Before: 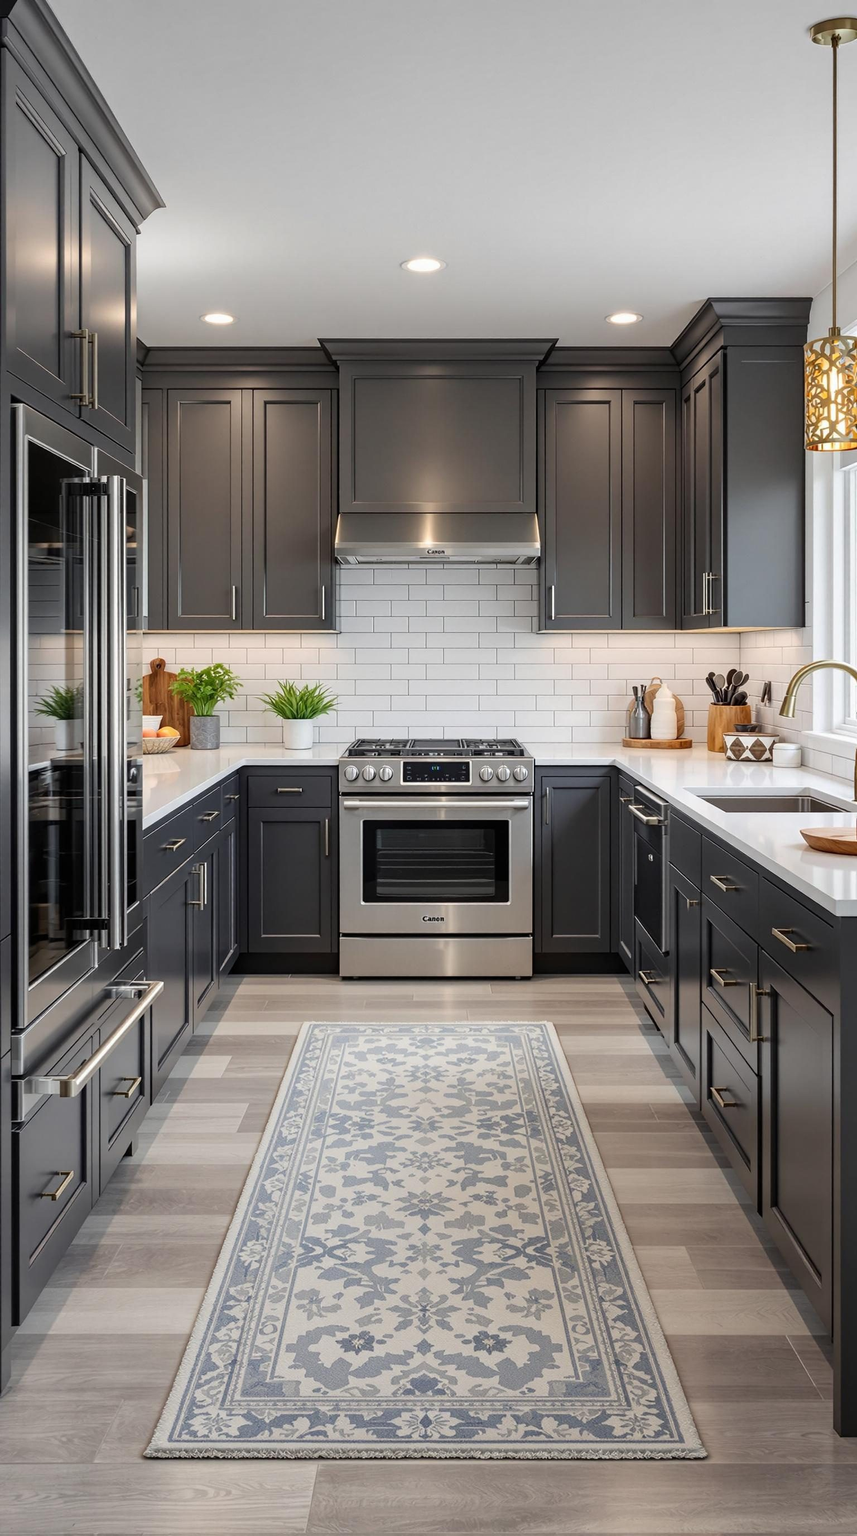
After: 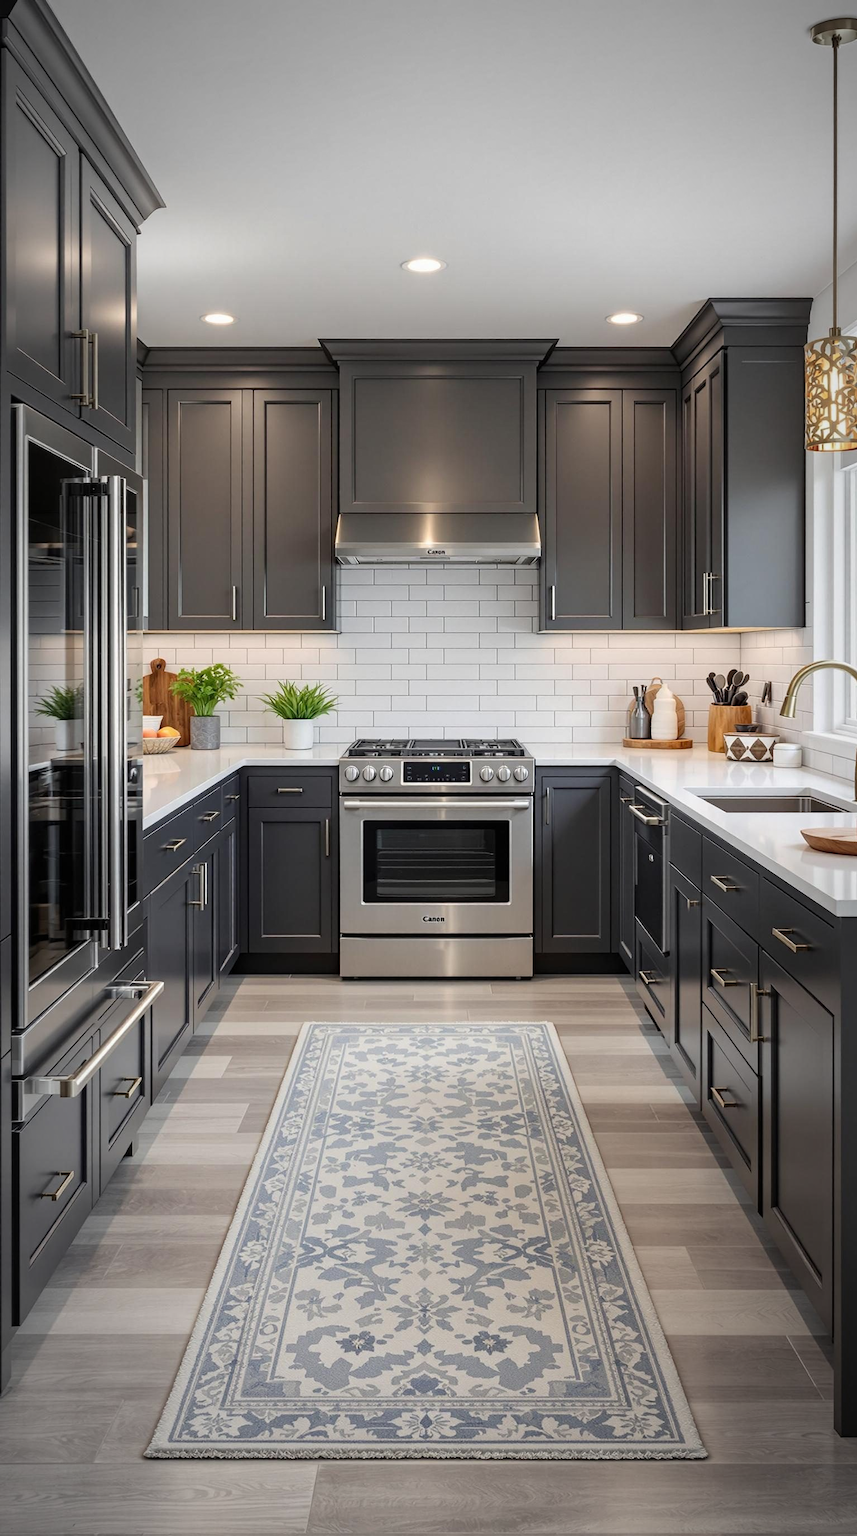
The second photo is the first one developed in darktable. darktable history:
vignetting: fall-off radius 59.75%, automatic ratio true
